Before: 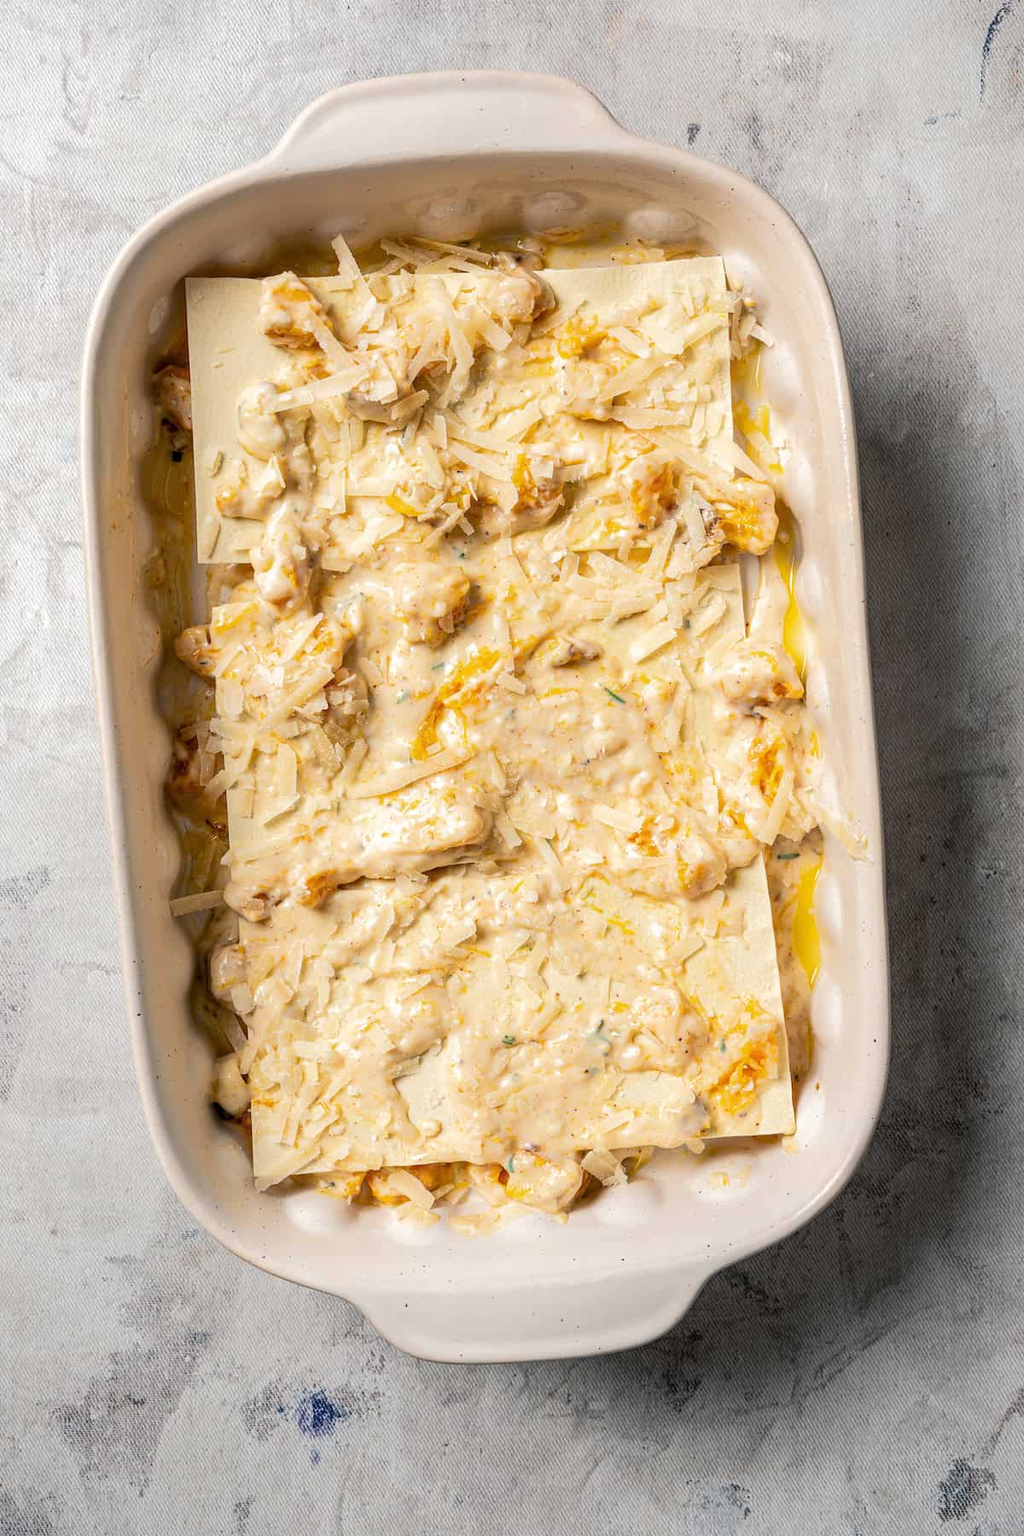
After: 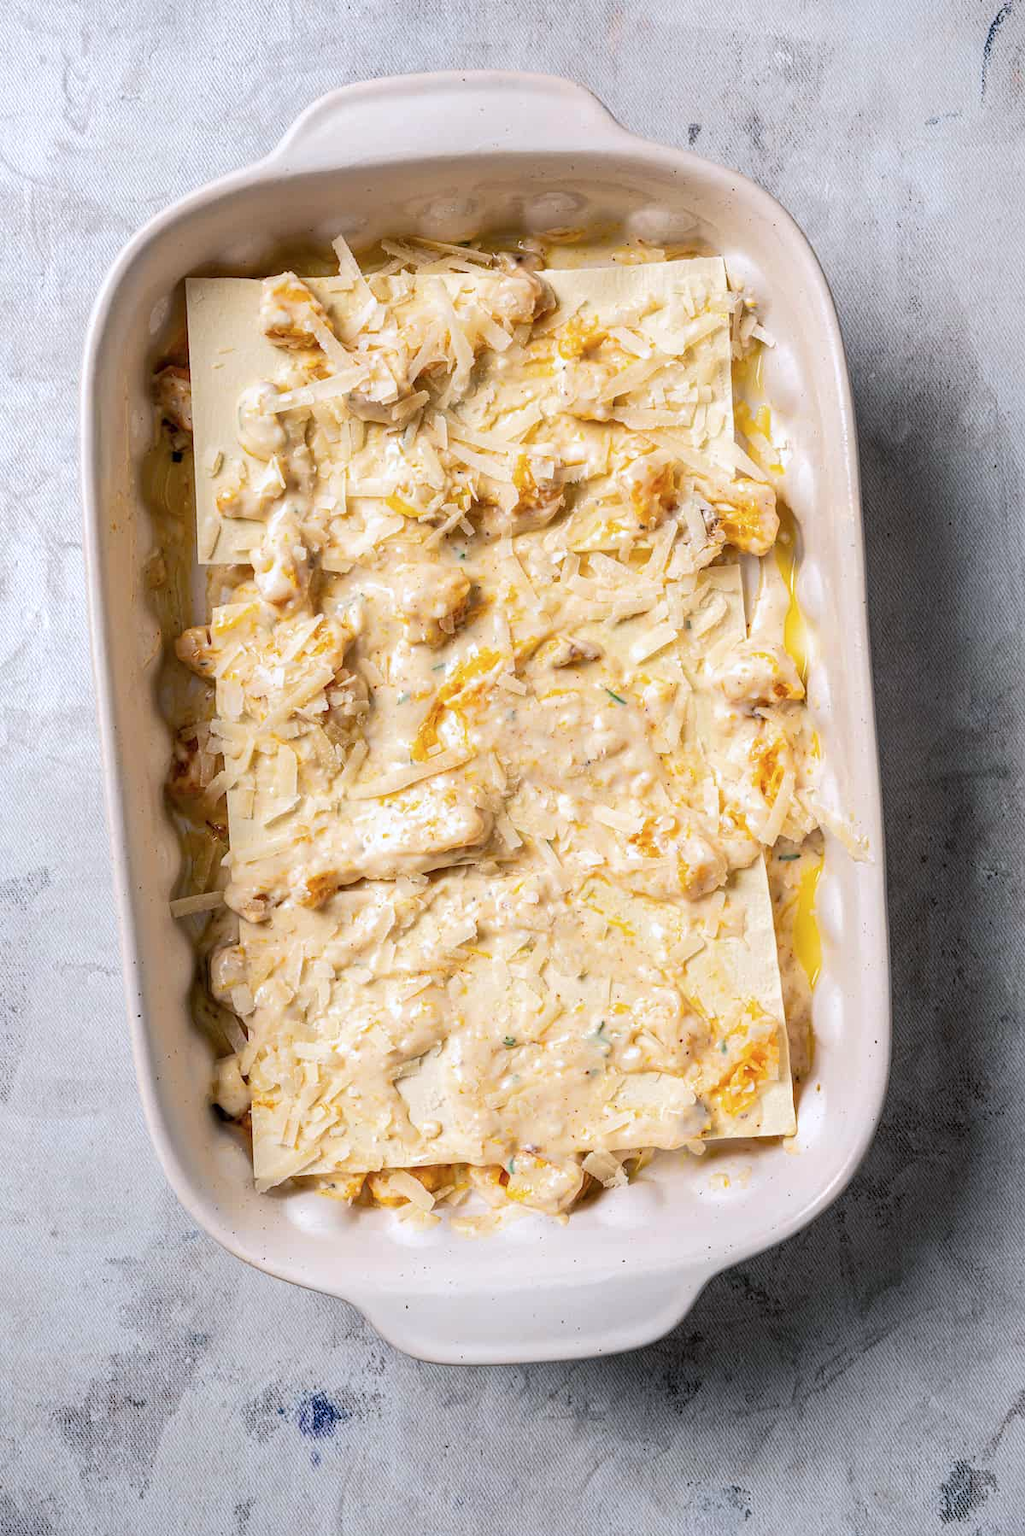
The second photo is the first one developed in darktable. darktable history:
color calibration: illuminant as shot in camera, x 0.358, y 0.373, temperature 4628.91 K
crop: bottom 0.071%
